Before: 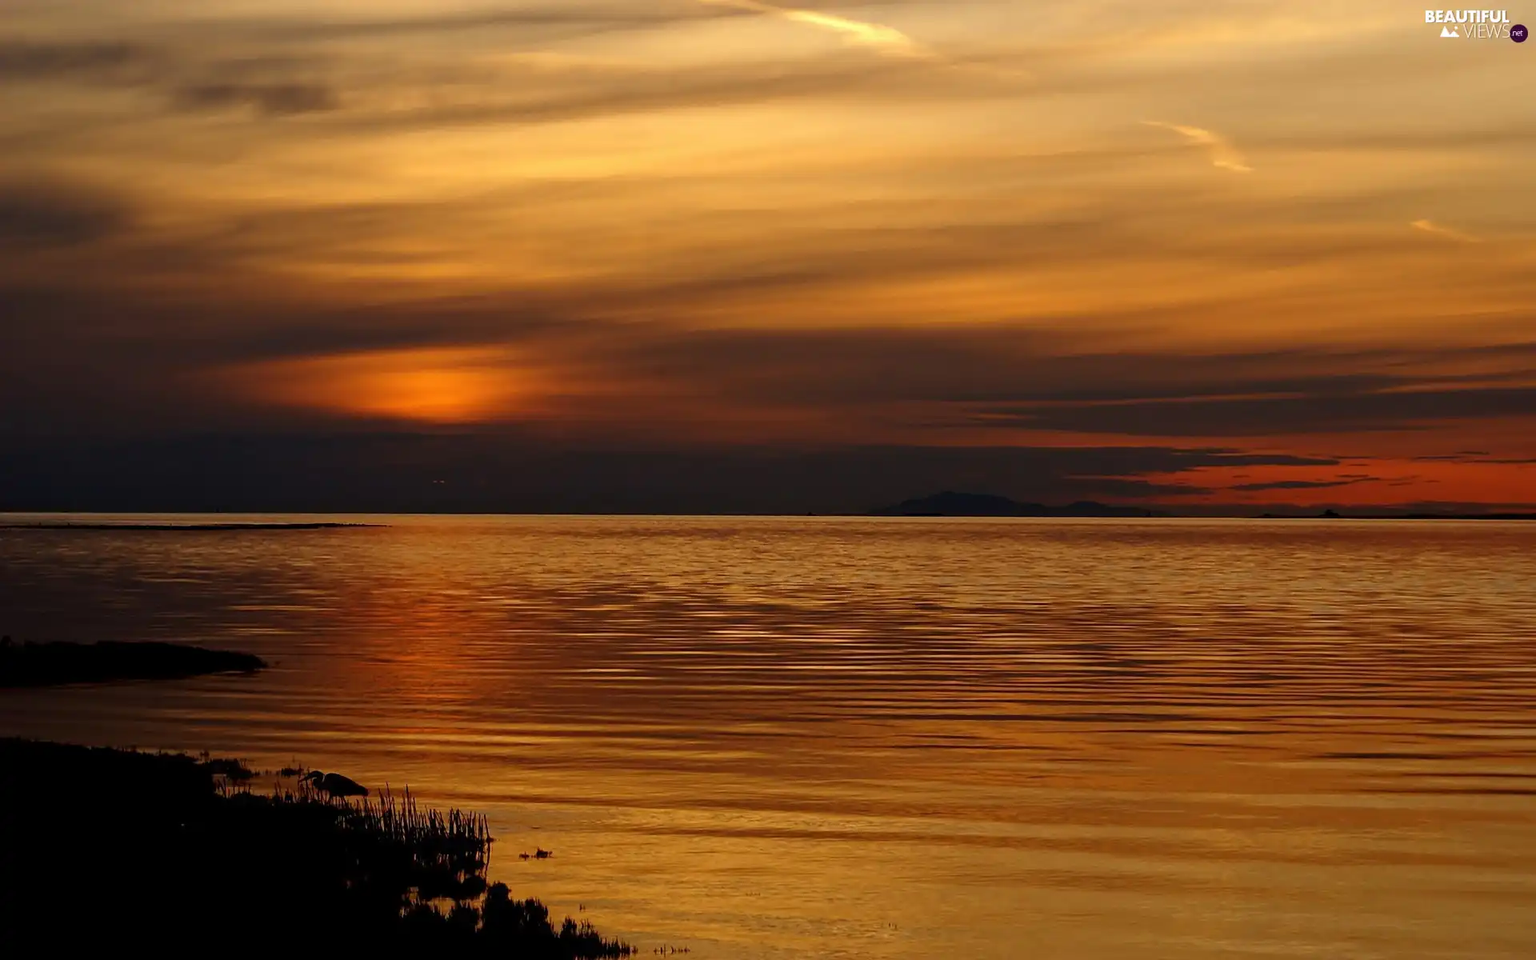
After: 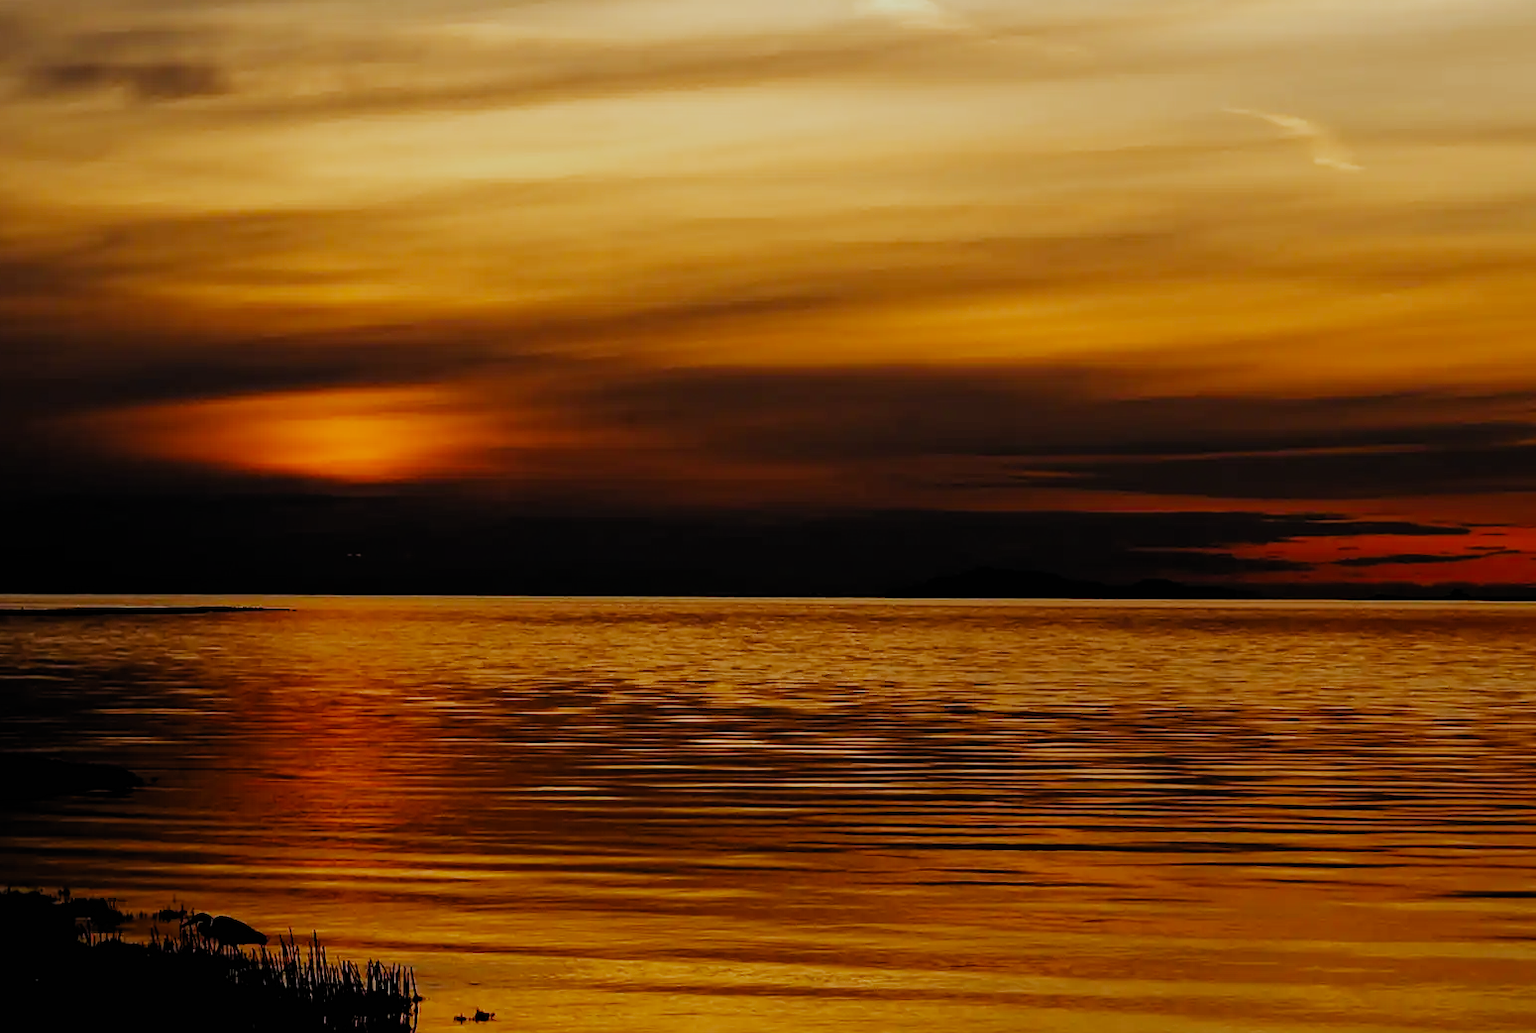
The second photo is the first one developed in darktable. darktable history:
crop: left 9.985%, top 3.532%, right 9.245%, bottom 9.493%
filmic rgb: black relative exposure -5.14 EV, white relative exposure 3.97 EV, hardness 2.9, contrast 1.204, preserve chrominance no, color science v5 (2021), contrast in shadows safe, contrast in highlights safe
